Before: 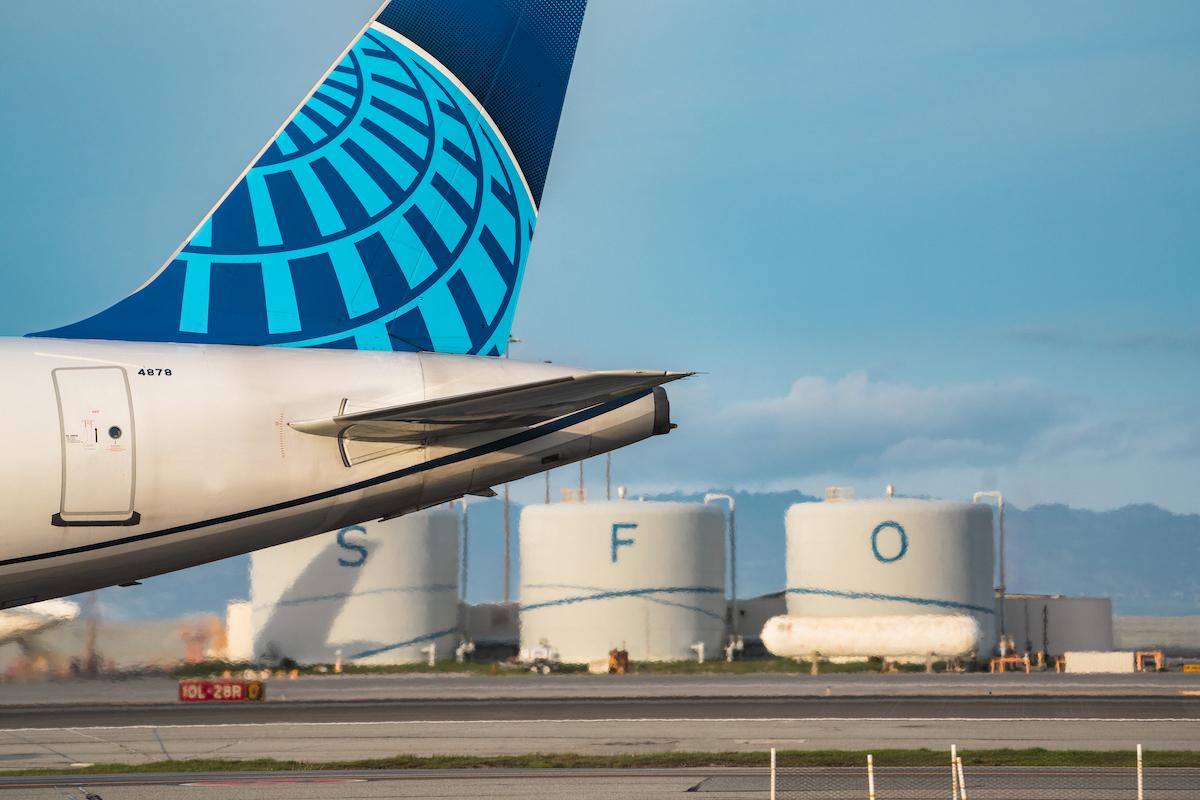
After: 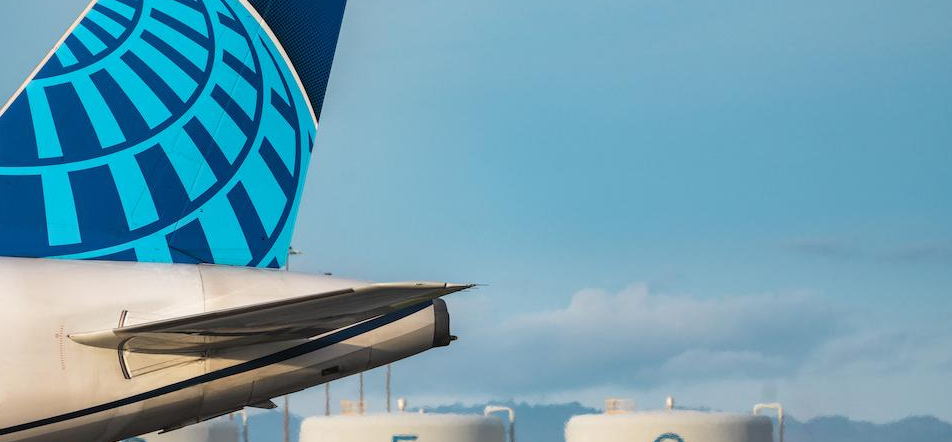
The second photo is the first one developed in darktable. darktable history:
crop: left 18.403%, top 11.1%, right 2.241%, bottom 33.542%
